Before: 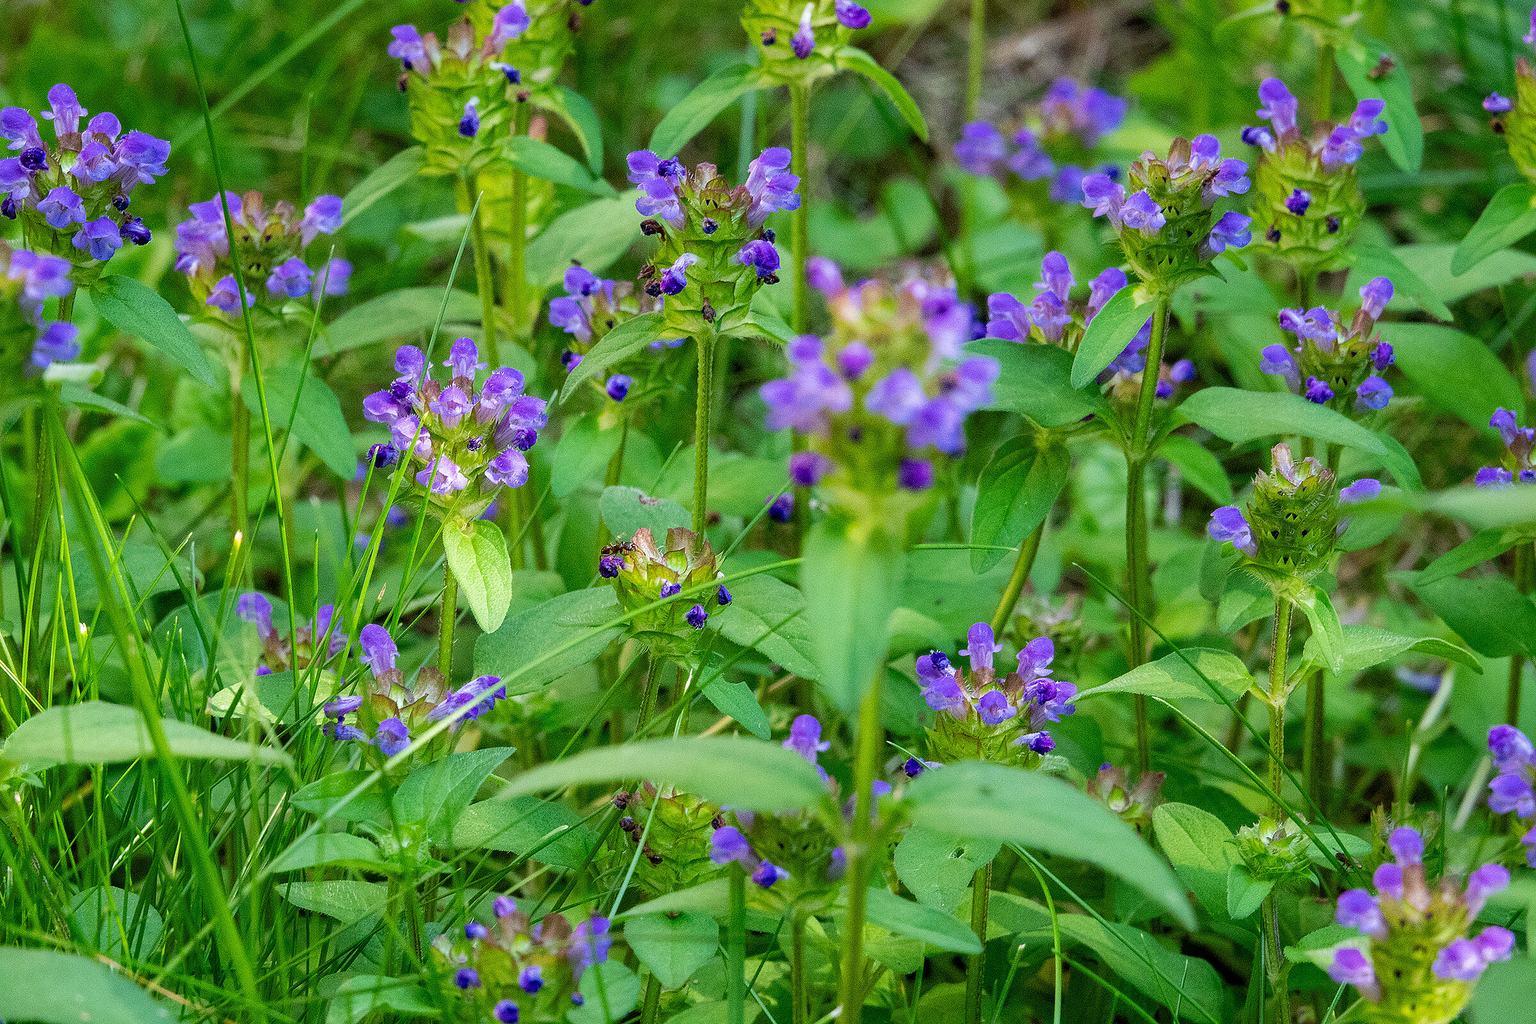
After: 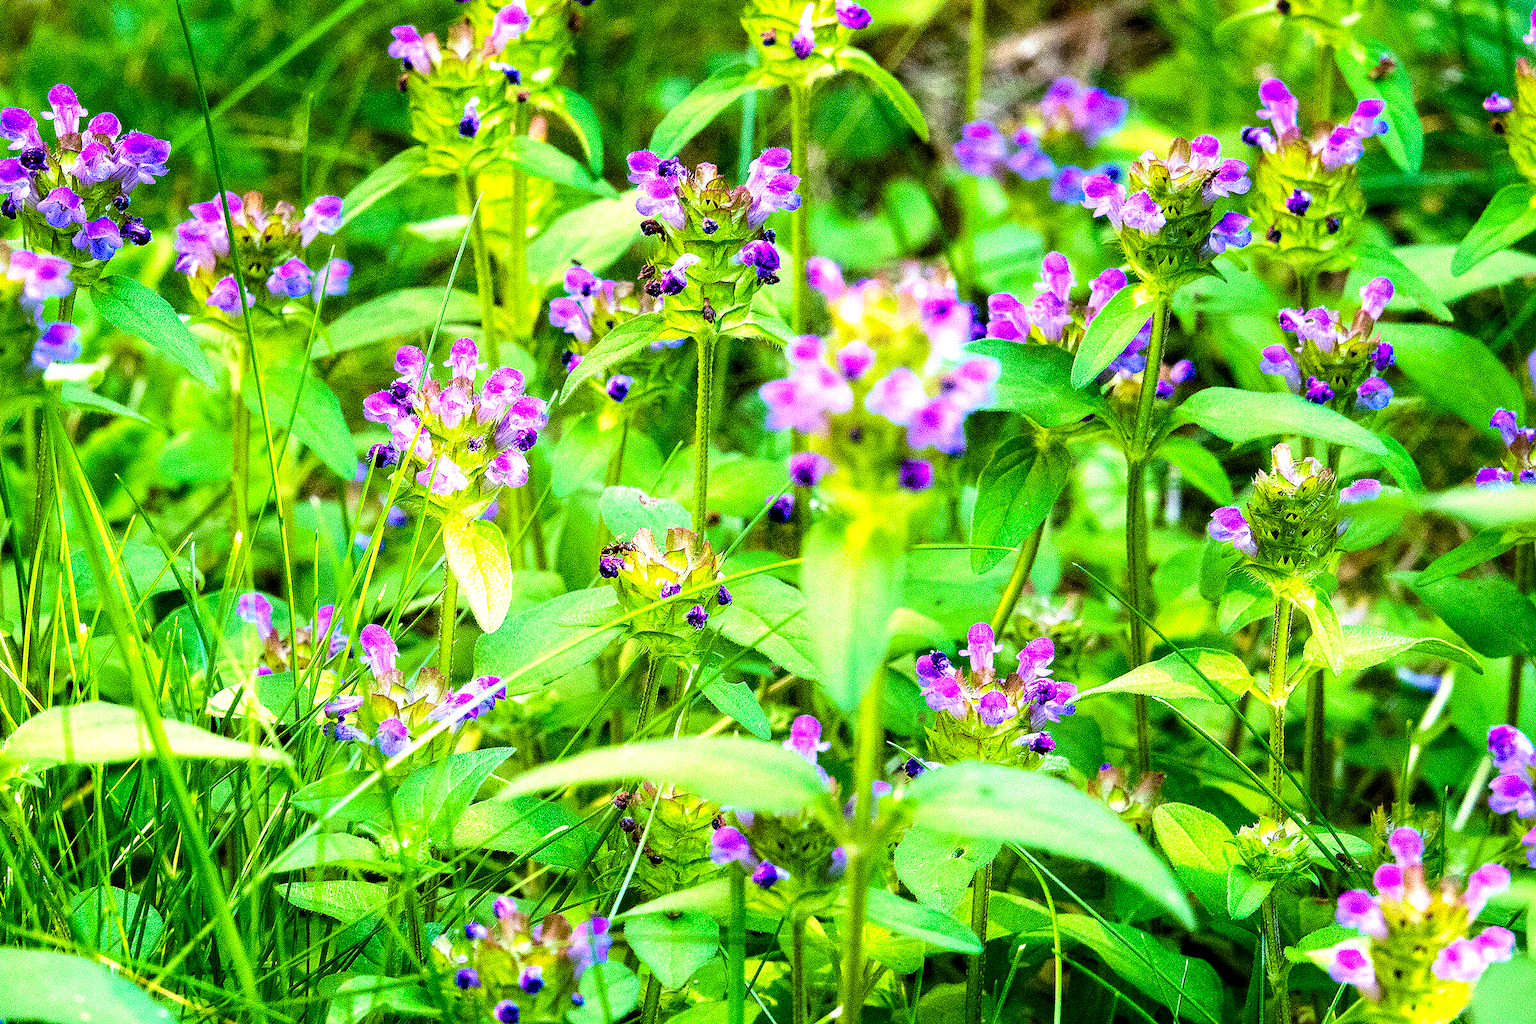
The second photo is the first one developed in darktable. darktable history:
shadows and highlights: shadows -22.28, highlights 47.33, soften with gaussian
tone equalizer: -8 EV -1.11 EV, -7 EV -0.984 EV, -6 EV -0.879 EV, -5 EV -0.574 EV, -3 EV 0.553 EV, -2 EV 0.877 EV, -1 EV 0.985 EV, +0 EV 1.07 EV, edges refinement/feathering 500, mask exposure compensation -1.57 EV, preserve details no
exposure: black level correction 0.004, exposure 0.41 EV, compensate highlight preservation false
velvia: on, module defaults
color balance rgb: linear chroma grading › global chroma 33.215%, perceptual saturation grading › global saturation 20%, perceptual saturation grading › highlights -25.662%, perceptual saturation grading › shadows 49.731%
